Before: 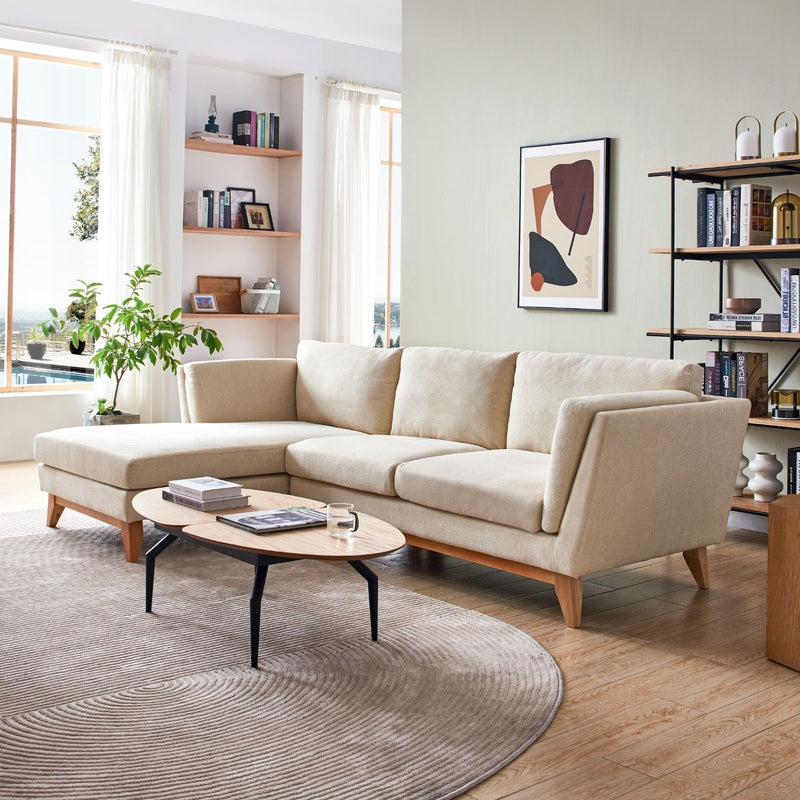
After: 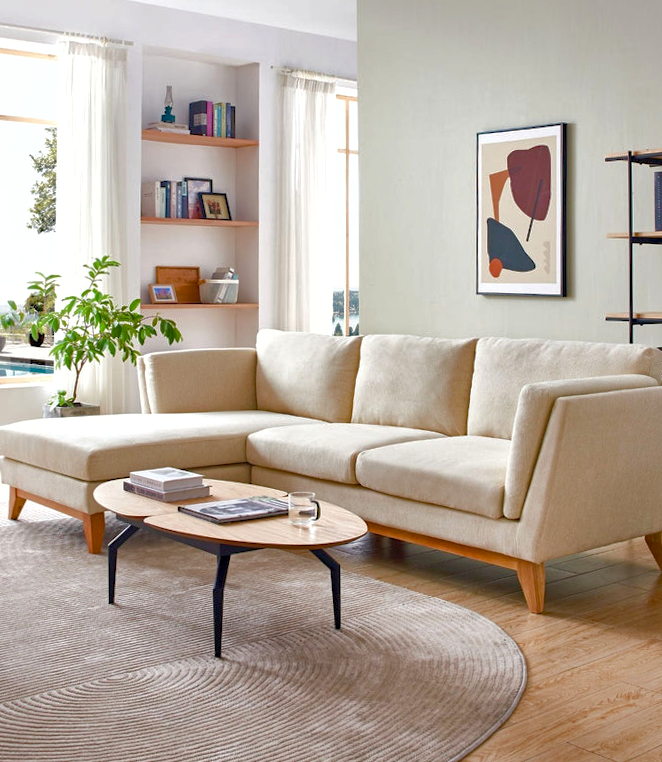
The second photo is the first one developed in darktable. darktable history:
exposure: black level correction 0.001, exposure 0.14 EV, compensate highlight preservation false
crop and rotate: angle 0.765°, left 4.523%, top 0.944%, right 11.518%, bottom 2.492%
shadows and highlights: highlights color adjustment 41.15%
color balance rgb: linear chroma grading › global chroma 15.467%, perceptual saturation grading › global saturation 20%, perceptual saturation grading › highlights -49.657%, perceptual saturation grading › shadows 25.744%, global vibrance 20%
